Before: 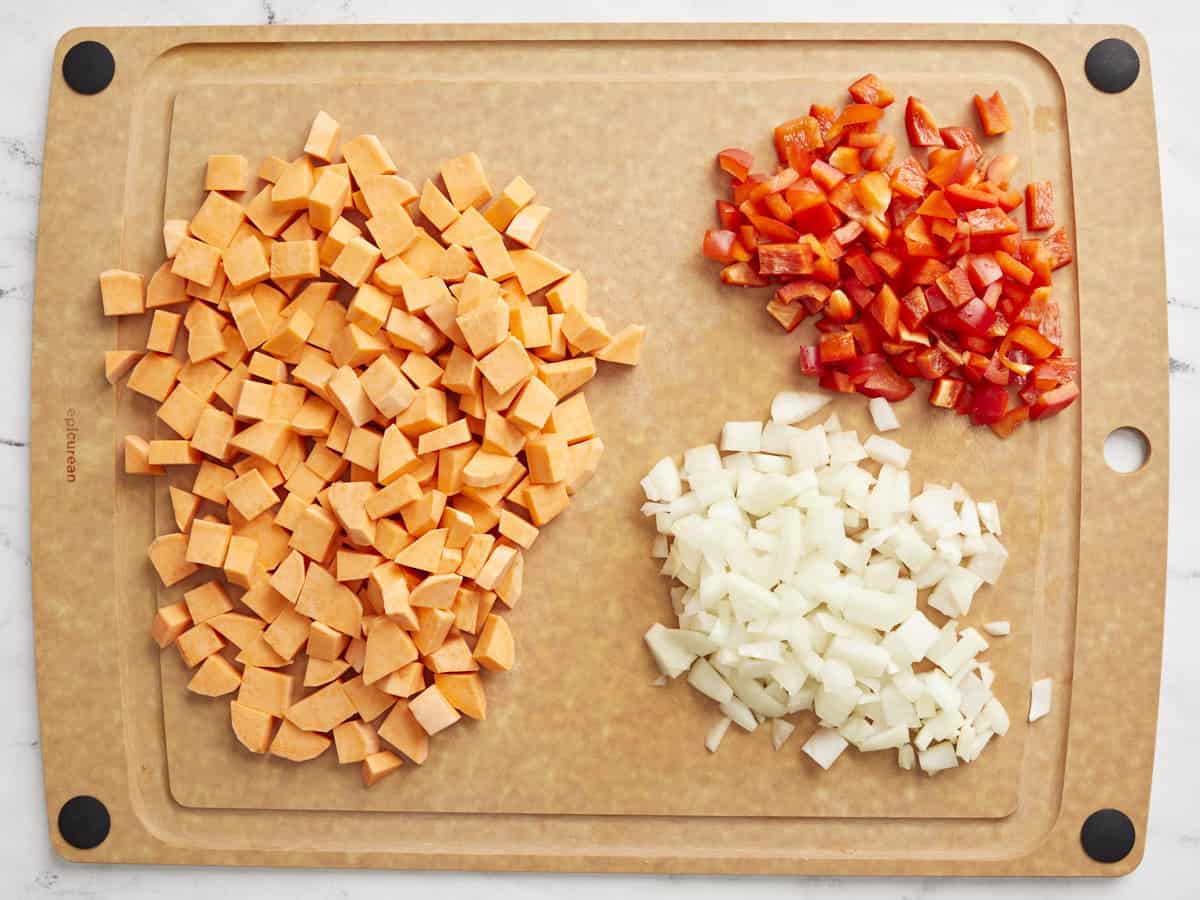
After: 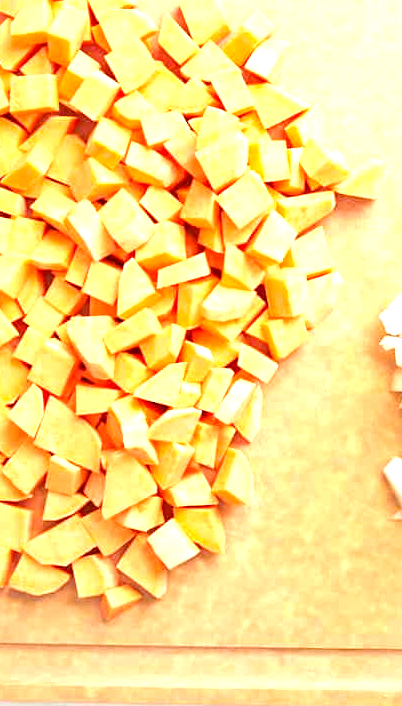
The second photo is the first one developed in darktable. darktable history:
crop and rotate: left 21.77%, top 18.528%, right 44.676%, bottom 2.997%
exposure: exposure 1.2 EV, compensate highlight preservation false
